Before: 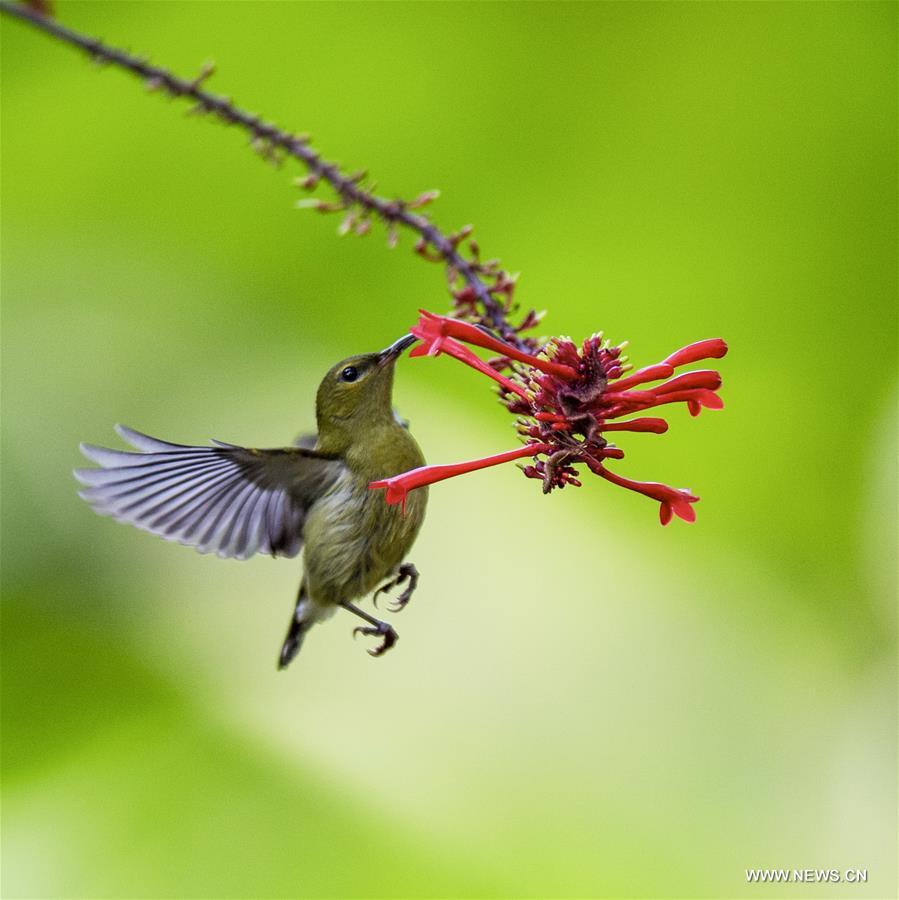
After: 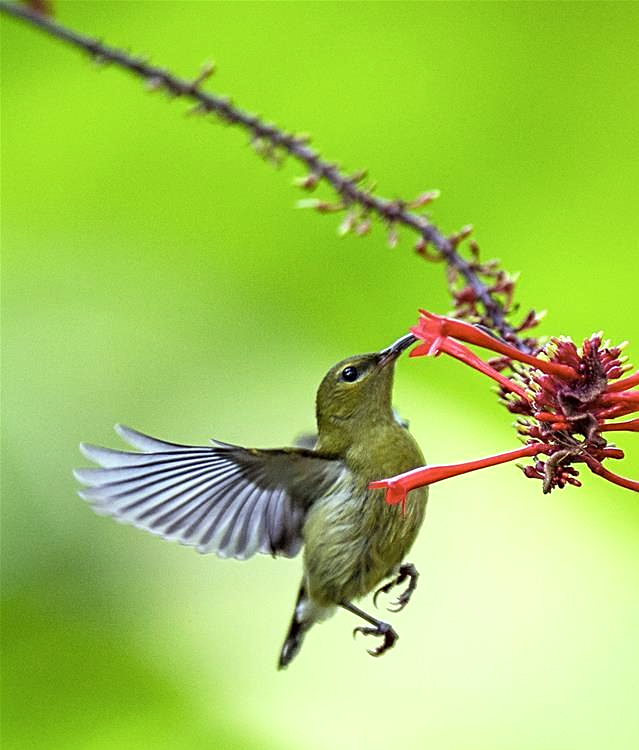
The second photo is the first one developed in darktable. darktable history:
crop: right 28.885%, bottom 16.626%
exposure: black level correction 0, exposure 0.5 EV, compensate exposure bias true, compensate highlight preservation false
color correction: highlights a* -8, highlights b* 3.1
sharpen: on, module defaults
contrast brightness saturation: saturation -0.05
